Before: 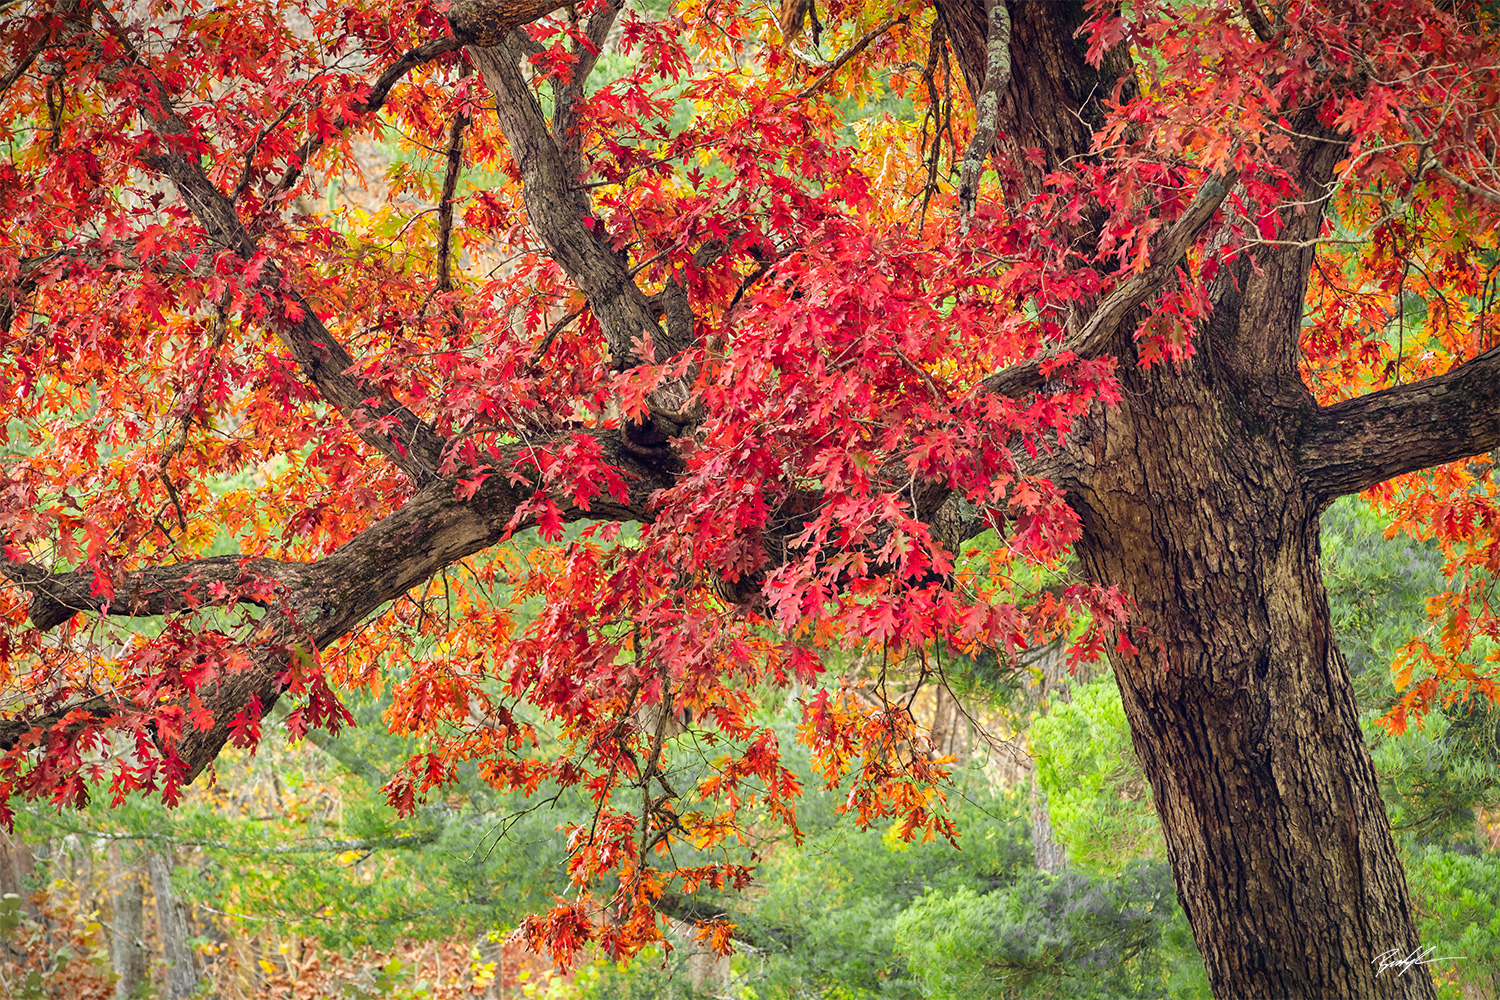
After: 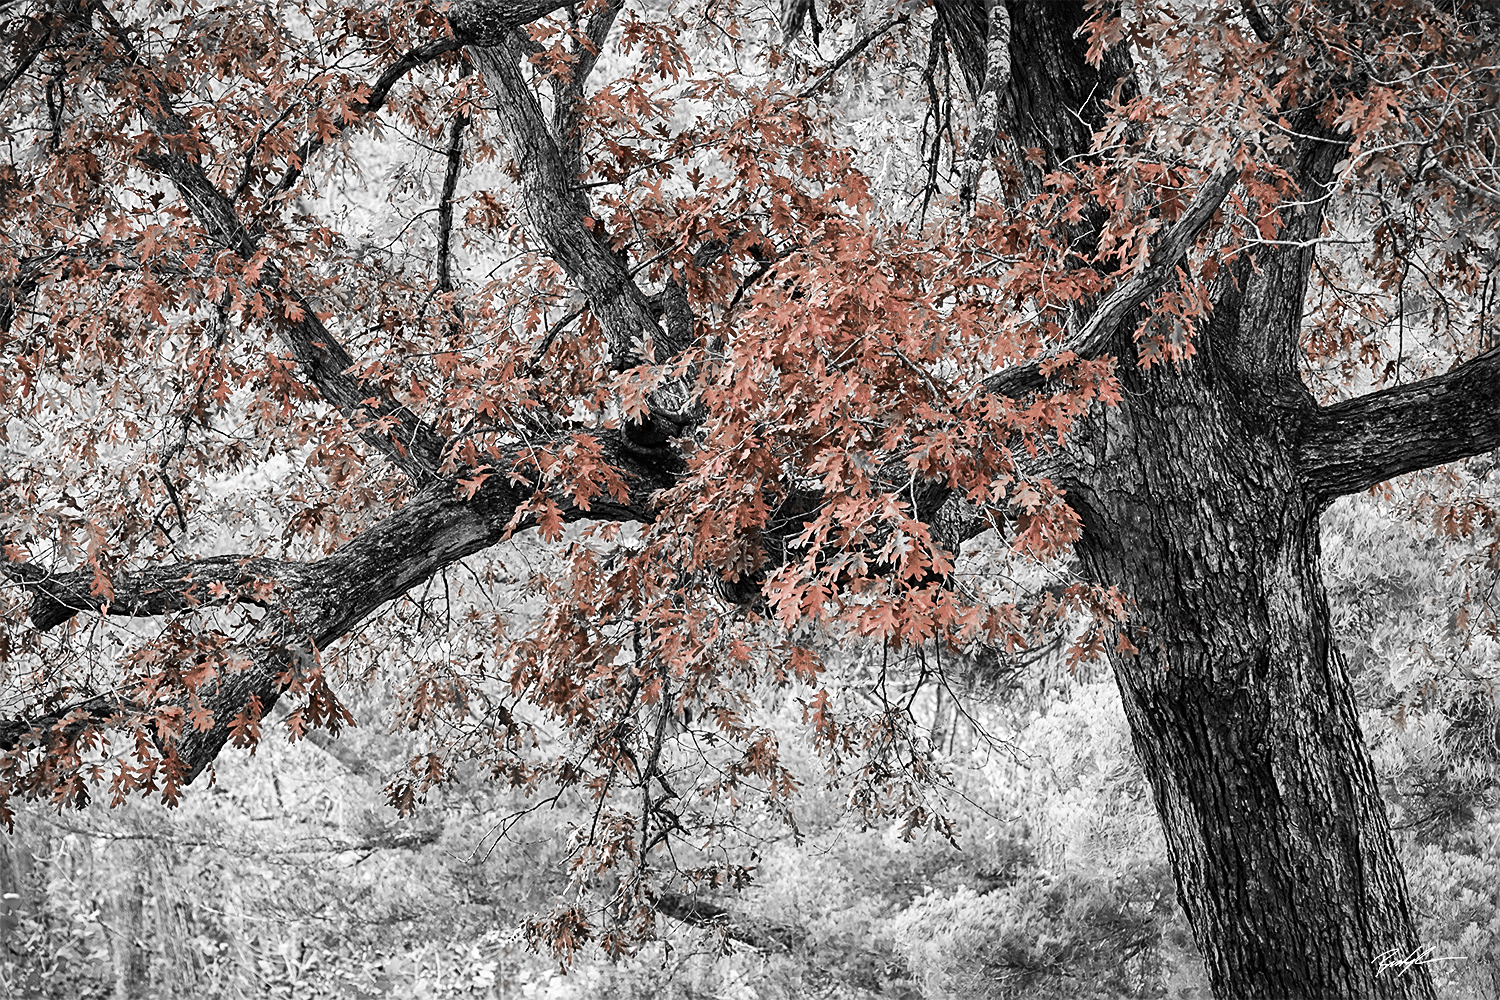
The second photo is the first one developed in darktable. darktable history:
sharpen: on, module defaults
contrast brightness saturation: contrast 0.25, saturation -0.31
color correction: highlights a* -1.43, highlights b* 10.12, shadows a* 0.395, shadows b* 19.35
shadows and highlights: shadows 37.27, highlights -28.18, soften with gaussian
color zones: curves: ch1 [(0, 0.006) (0.094, 0.285) (0.171, 0.001) (0.429, 0.001) (0.571, 0.003) (0.714, 0.004) (0.857, 0.004) (1, 0.006)]
